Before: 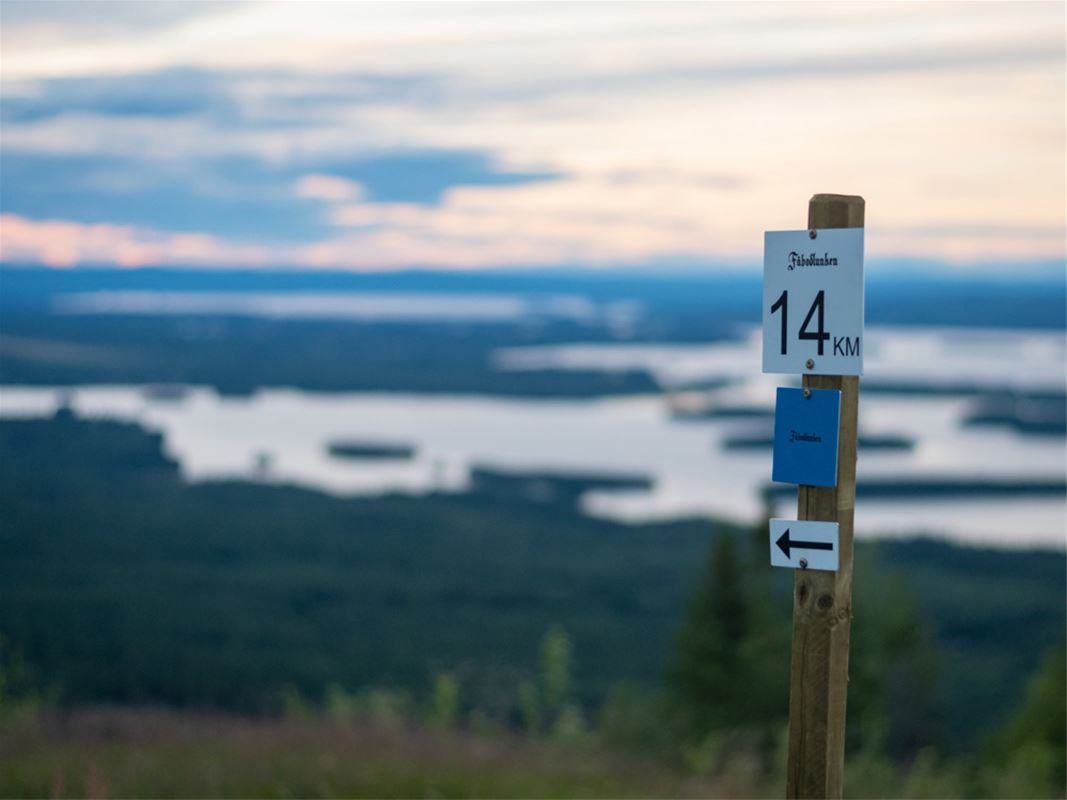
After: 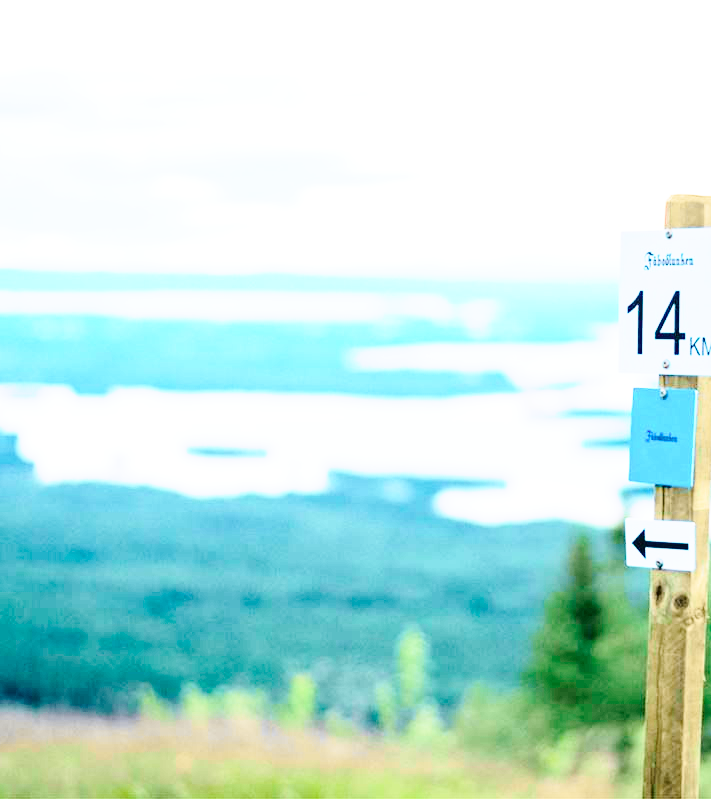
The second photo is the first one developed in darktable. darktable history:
crop and rotate: left 13.537%, right 19.796%
exposure: black level correction 0.001, exposure 1.719 EV, compensate exposure bias true, compensate highlight preservation false
base curve: curves: ch0 [(0, 0) (0.028, 0.03) (0.105, 0.232) (0.387, 0.748) (0.754, 0.968) (1, 1)], fusion 1, exposure shift 0.576, preserve colors none
tone curve: curves: ch0 [(0, 0.011) (0.053, 0.026) (0.174, 0.115) (0.398, 0.444) (0.673, 0.775) (0.829, 0.906) (0.991, 0.981)]; ch1 [(0, 0) (0.276, 0.206) (0.409, 0.383) (0.473, 0.458) (0.492, 0.499) (0.521, 0.502) (0.546, 0.543) (0.585, 0.617) (0.659, 0.686) (0.78, 0.8) (1, 1)]; ch2 [(0, 0) (0.438, 0.449) (0.473, 0.469) (0.503, 0.5) (0.523, 0.538) (0.562, 0.598) (0.612, 0.635) (0.695, 0.713) (1, 1)], color space Lab, independent channels, preserve colors none
